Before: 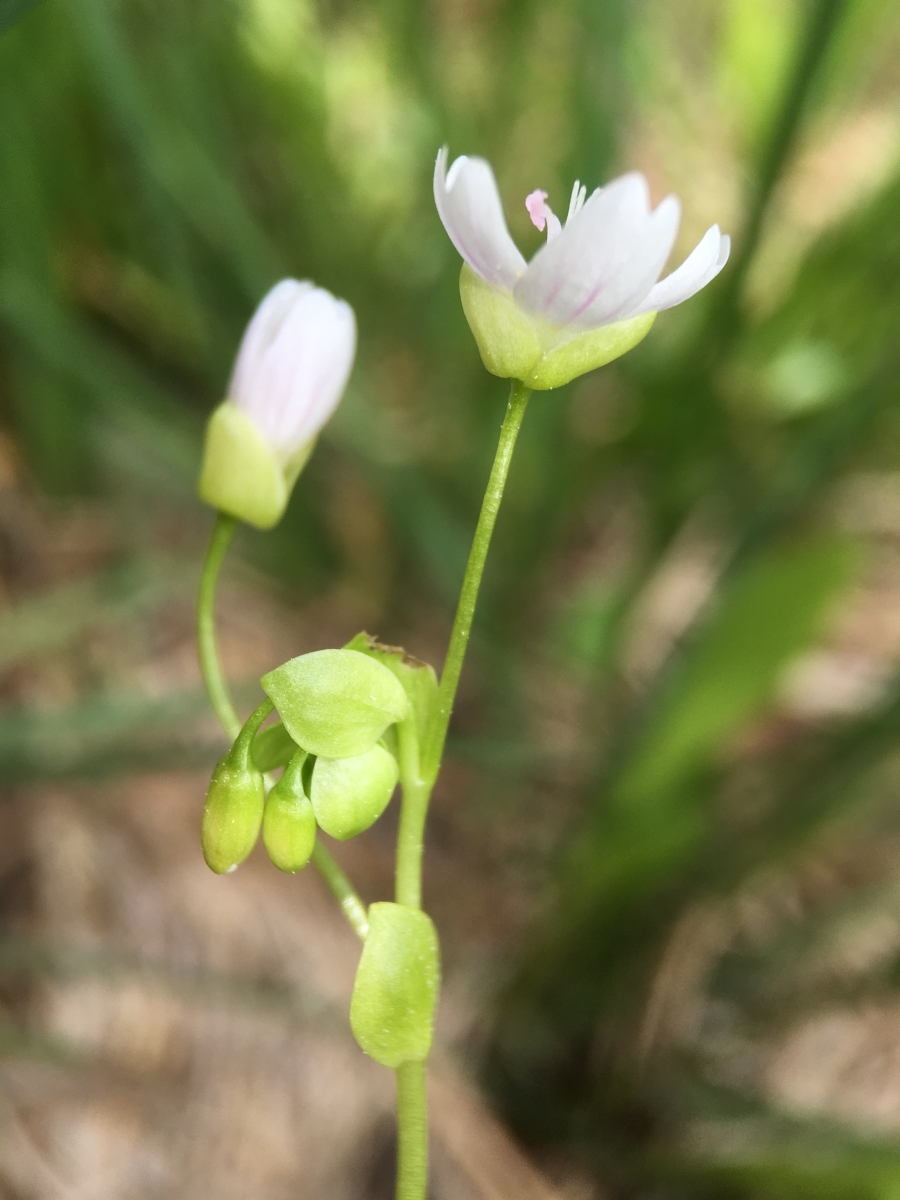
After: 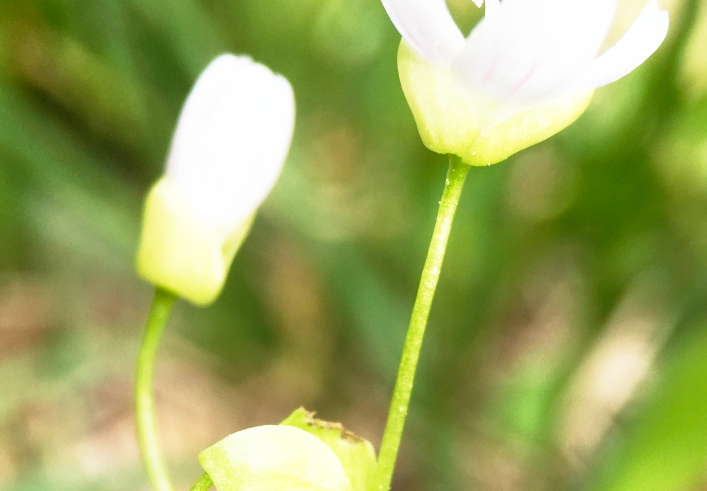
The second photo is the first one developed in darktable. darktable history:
tone curve: curves: ch0 [(0, 0) (0.003, 0.003) (0.011, 0.015) (0.025, 0.031) (0.044, 0.056) (0.069, 0.083) (0.1, 0.113) (0.136, 0.145) (0.177, 0.184) (0.224, 0.225) (0.277, 0.275) (0.335, 0.327) (0.399, 0.385) (0.468, 0.447) (0.543, 0.528) (0.623, 0.611) (0.709, 0.703) (0.801, 0.802) (0.898, 0.902) (1, 1)], preserve colors none
crop: left 6.972%, top 18.67%, right 14.436%, bottom 40.341%
base curve: curves: ch0 [(0, 0) (0.012, 0.01) (0.073, 0.168) (0.31, 0.711) (0.645, 0.957) (1, 1)], preserve colors none
